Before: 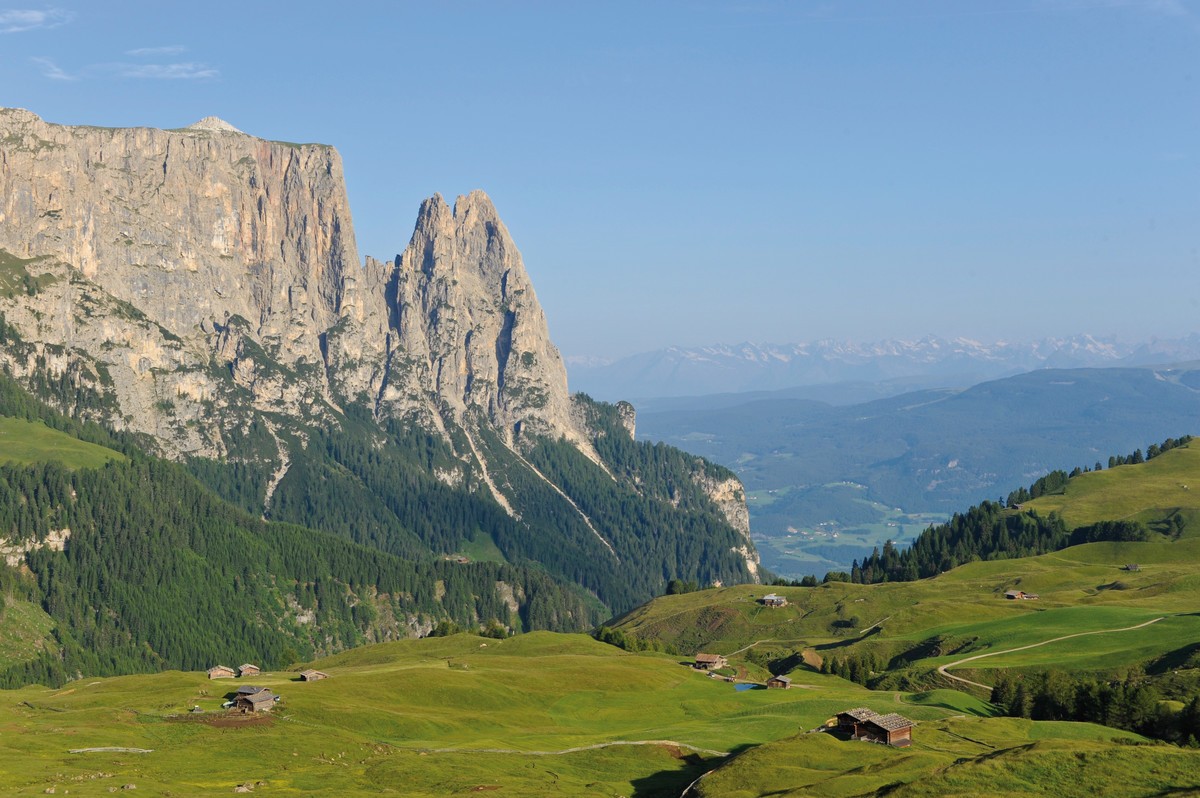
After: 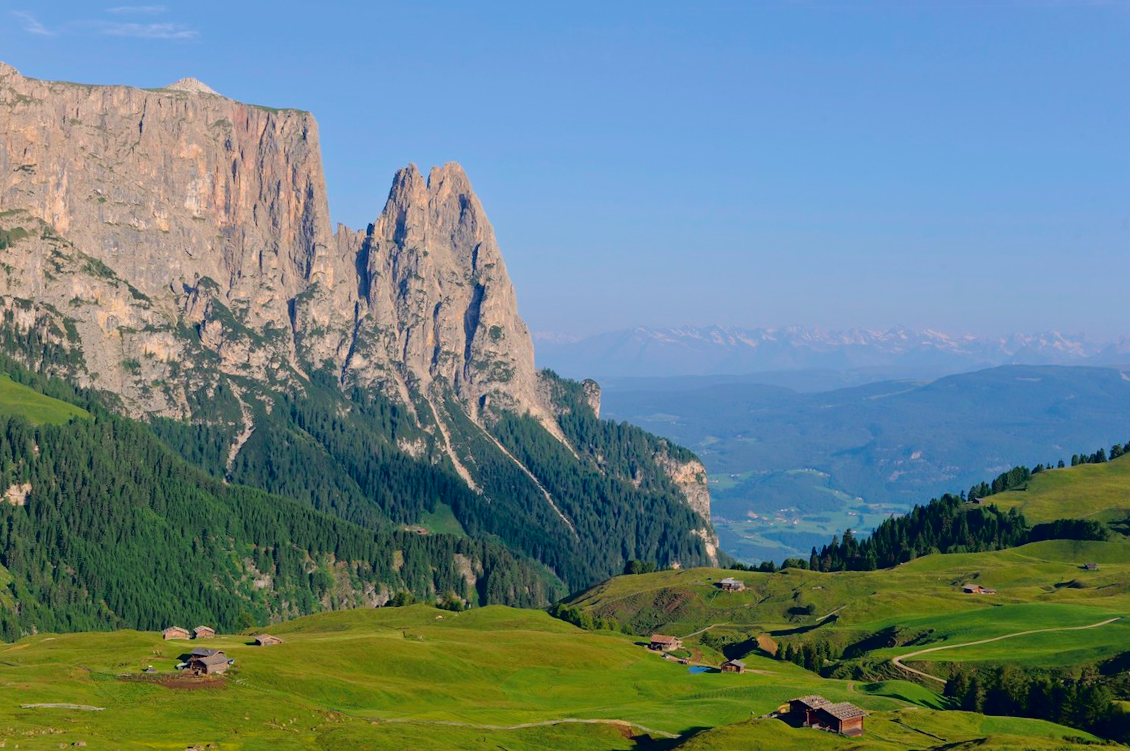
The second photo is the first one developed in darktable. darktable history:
crop and rotate: angle -2.38°
tone curve: curves: ch0 [(0, 0.013) (0.181, 0.074) (0.337, 0.304) (0.498, 0.485) (0.78, 0.742) (0.993, 0.954)]; ch1 [(0, 0) (0.294, 0.184) (0.359, 0.34) (0.362, 0.35) (0.43, 0.41) (0.469, 0.463) (0.495, 0.502) (0.54, 0.563) (0.612, 0.641) (1, 1)]; ch2 [(0, 0) (0.44, 0.437) (0.495, 0.502) (0.524, 0.534) (0.557, 0.56) (0.634, 0.654) (0.728, 0.722) (1, 1)], color space Lab, independent channels, preserve colors none
white balance: red 0.967, blue 1.049
color balance rgb: shadows lift › hue 87.51°, highlights gain › chroma 1.35%, highlights gain › hue 55.1°, global offset › chroma 0.13%, global offset › hue 253.66°, perceptual saturation grading › global saturation 16.38%
